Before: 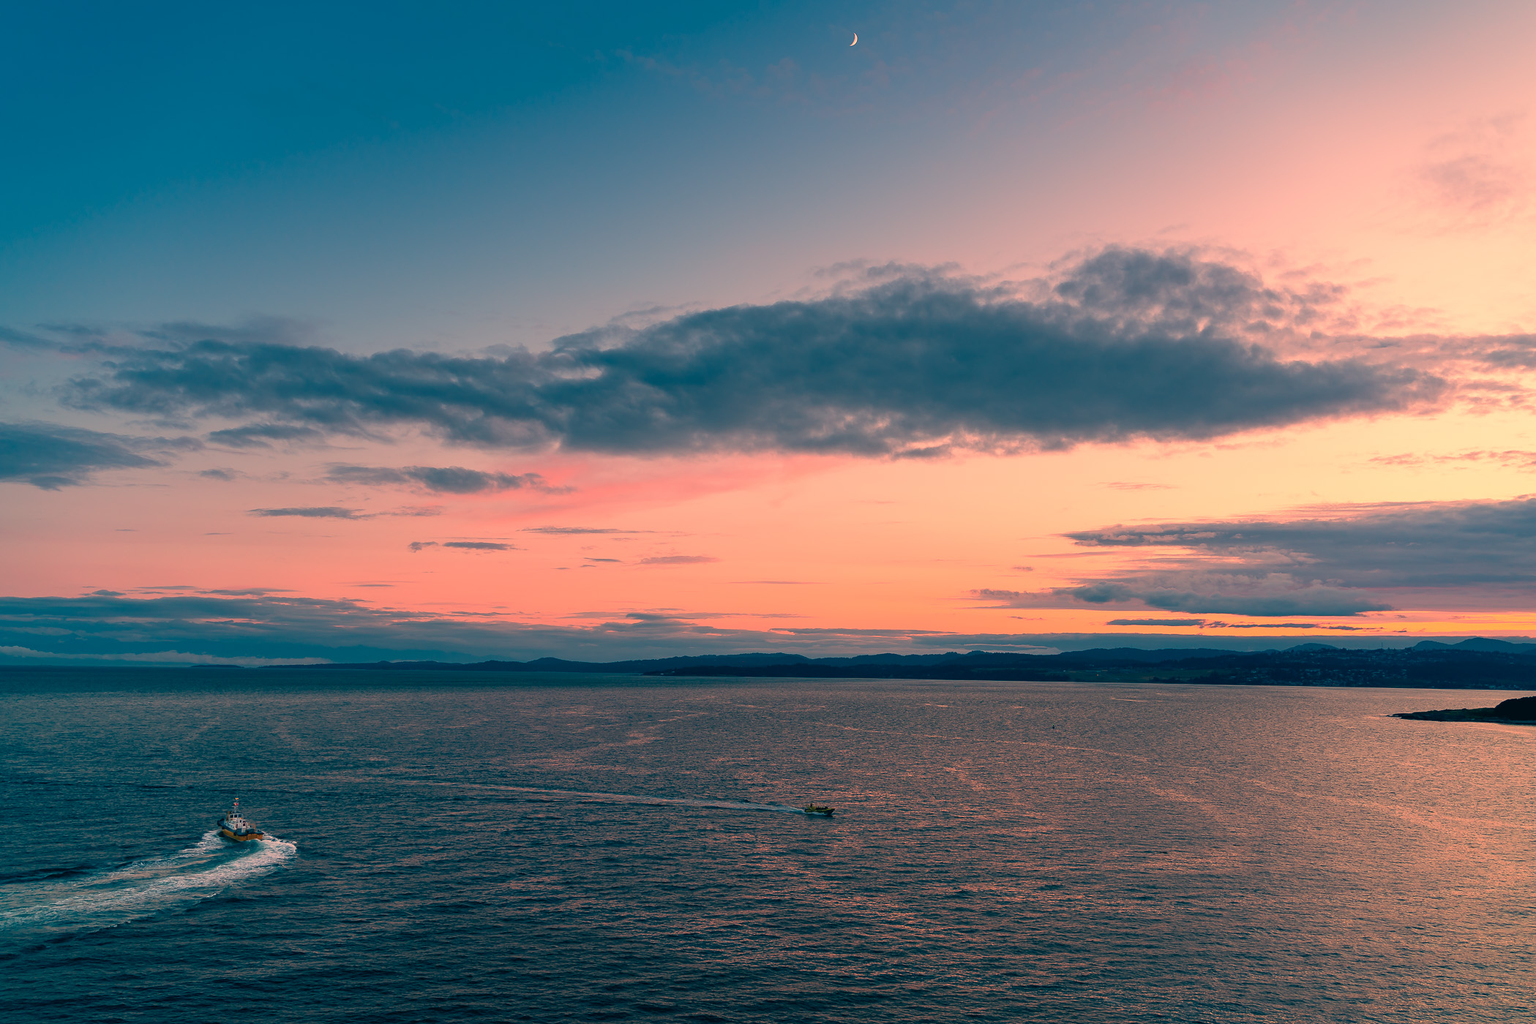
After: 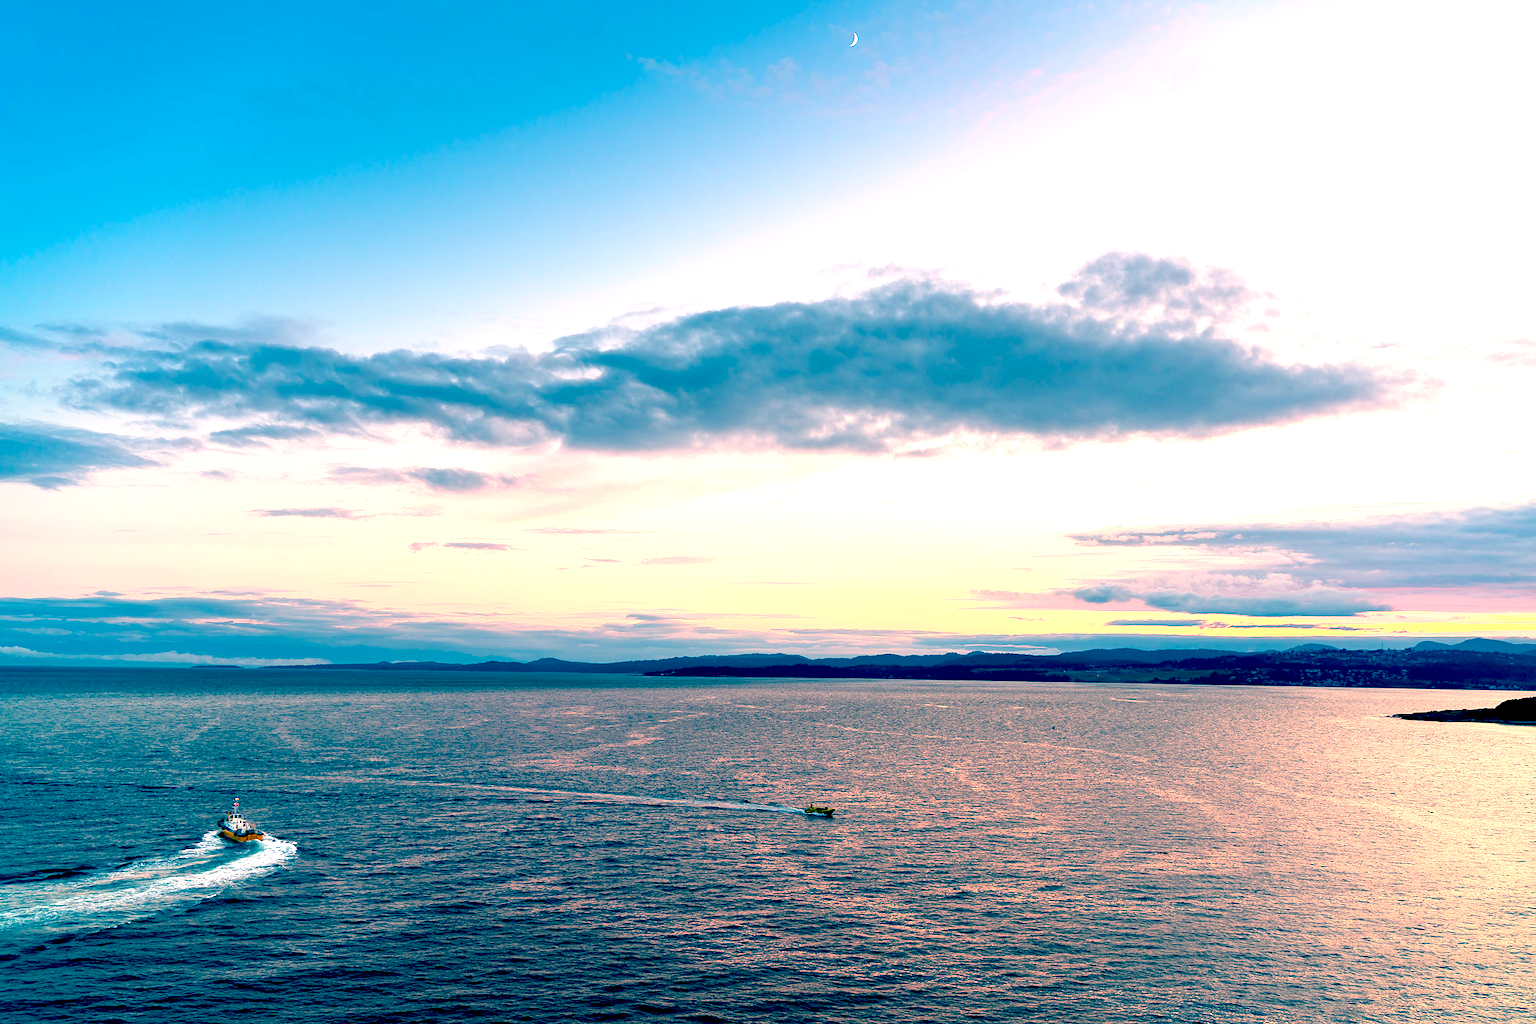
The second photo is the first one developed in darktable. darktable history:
exposure: black level correction 0.014, exposure 1.781 EV, compensate highlight preservation false
